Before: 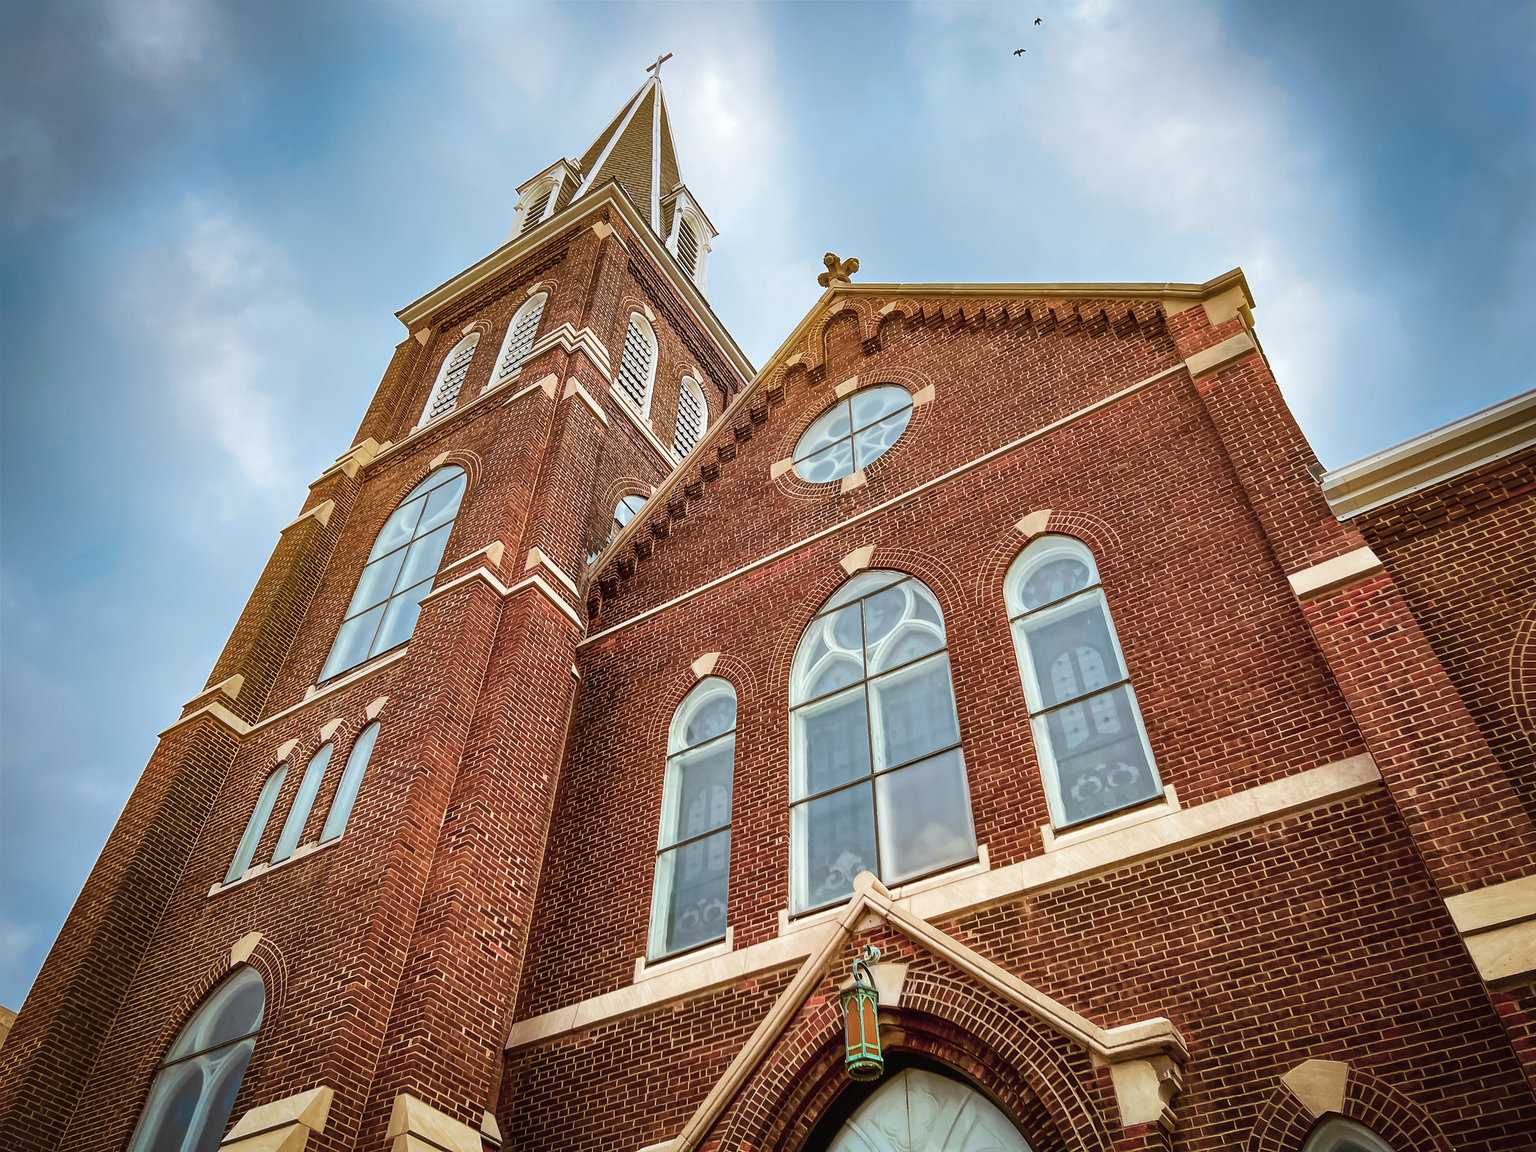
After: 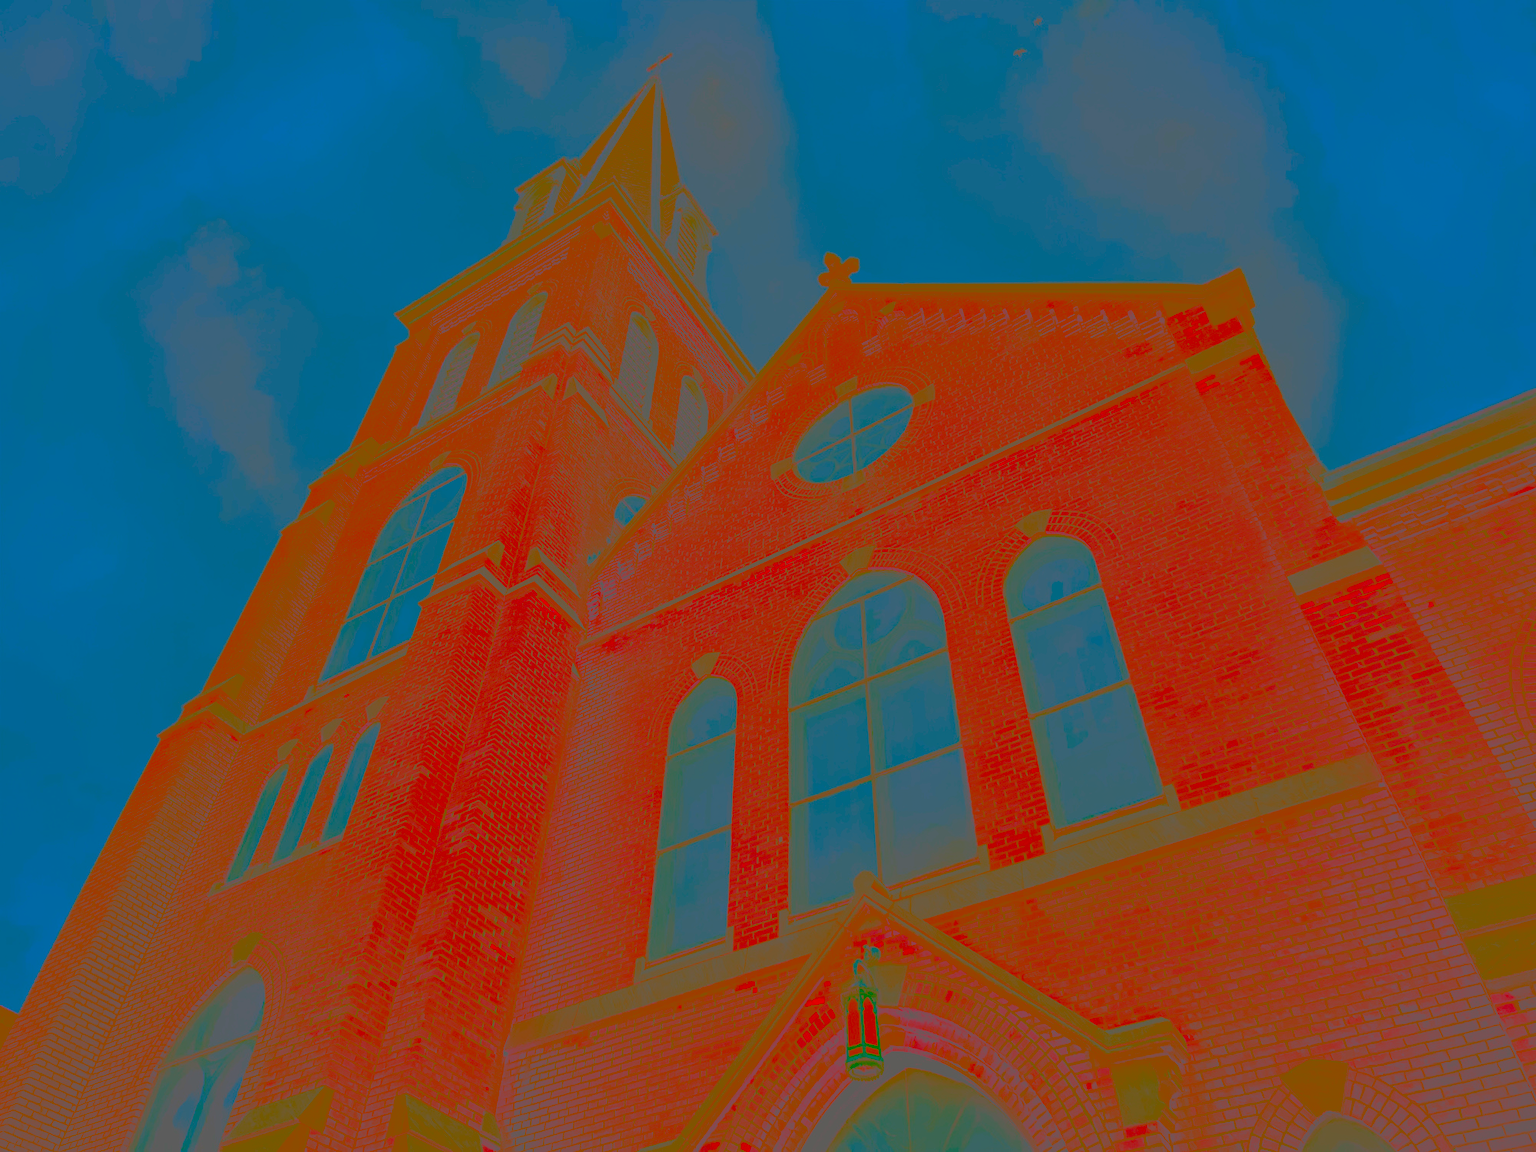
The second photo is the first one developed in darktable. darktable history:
contrast brightness saturation: contrast -0.99, brightness -0.17, saturation 0.75
exposure: compensate highlight preservation false
